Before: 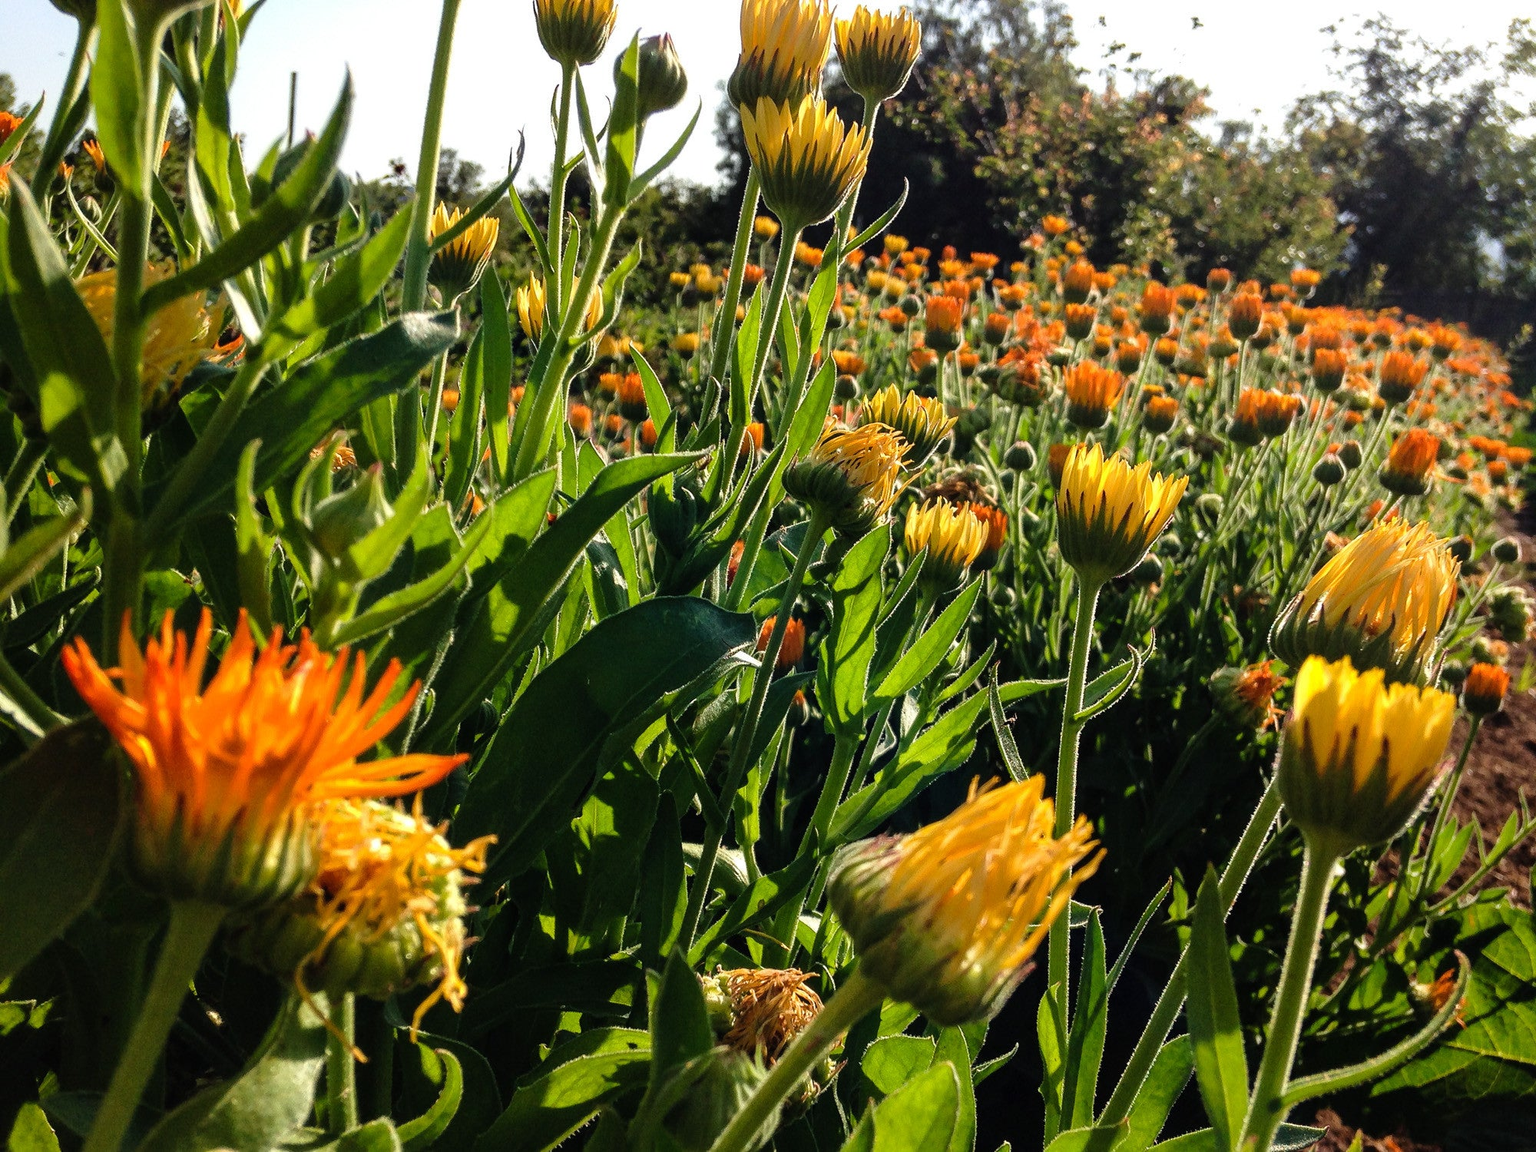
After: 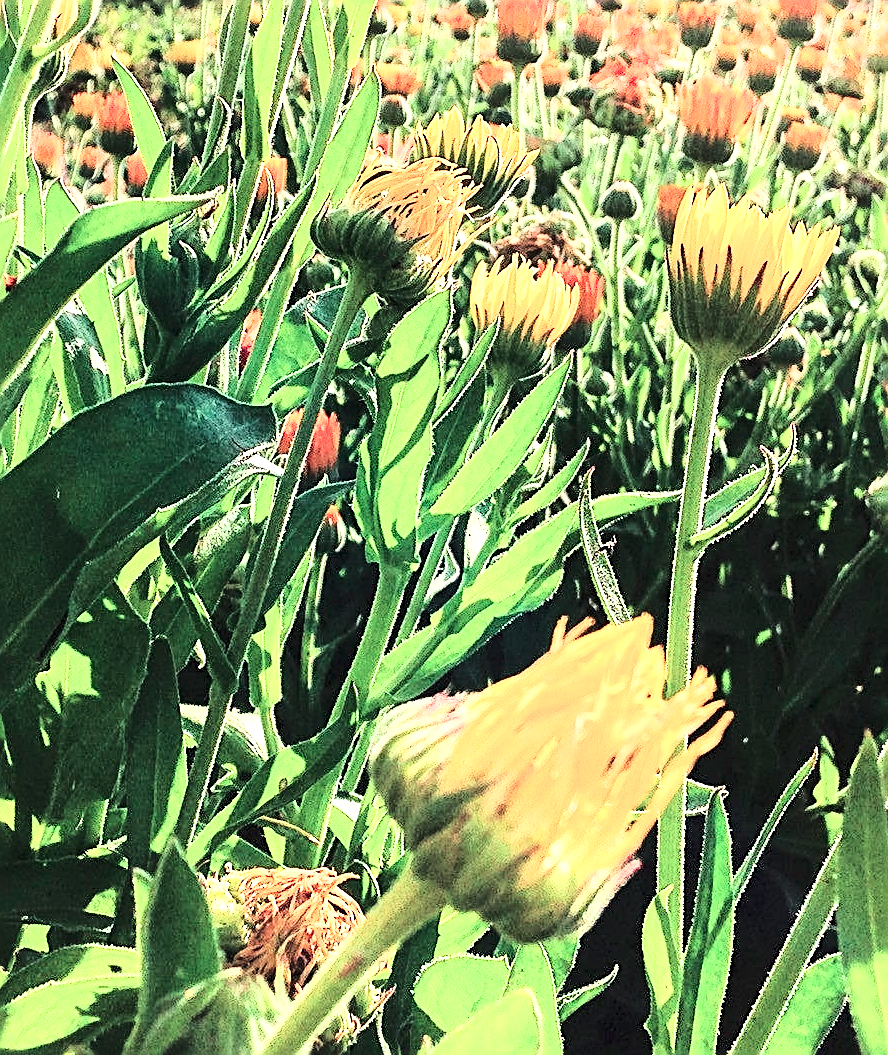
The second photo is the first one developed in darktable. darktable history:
exposure: black level correction 0, exposure 1.975 EV, compensate exposure bias true, compensate highlight preservation false
base curve: curves: ch0 [(0, 0) (0.032, 0.037) (0.105, 0.228) (0.435, 0.76) (0.856, 0.983) (1, 1)]
crop: left 35.432%, top 26.233%, right 20.145%, bottom 3.432%
sharpen: amount 1
color contrast: blue-yellow contrast 0.62
graduated density: rotation -0.352°, offset 57.64
